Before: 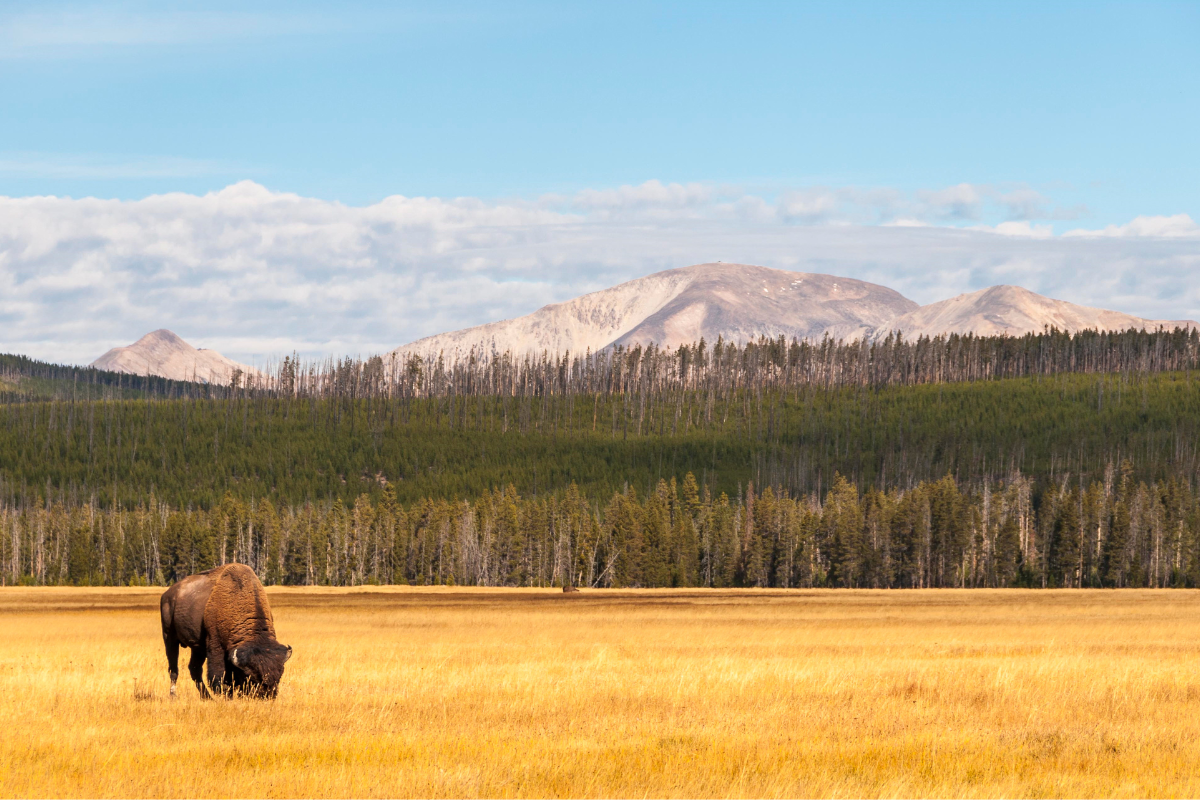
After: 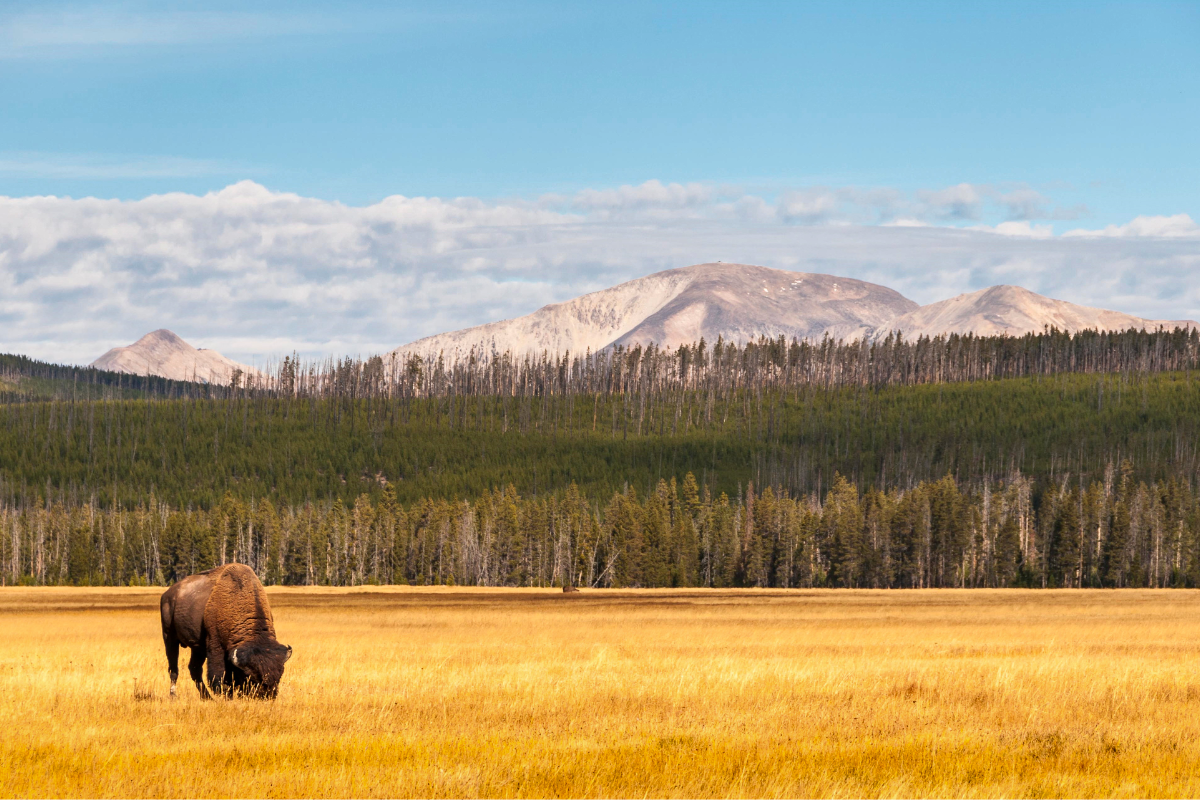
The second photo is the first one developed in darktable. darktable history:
shadows and highlights: low approximation 0.01, soften with gaussian
contrast brightness saturation: contrast 0.076, saturation 0.016
